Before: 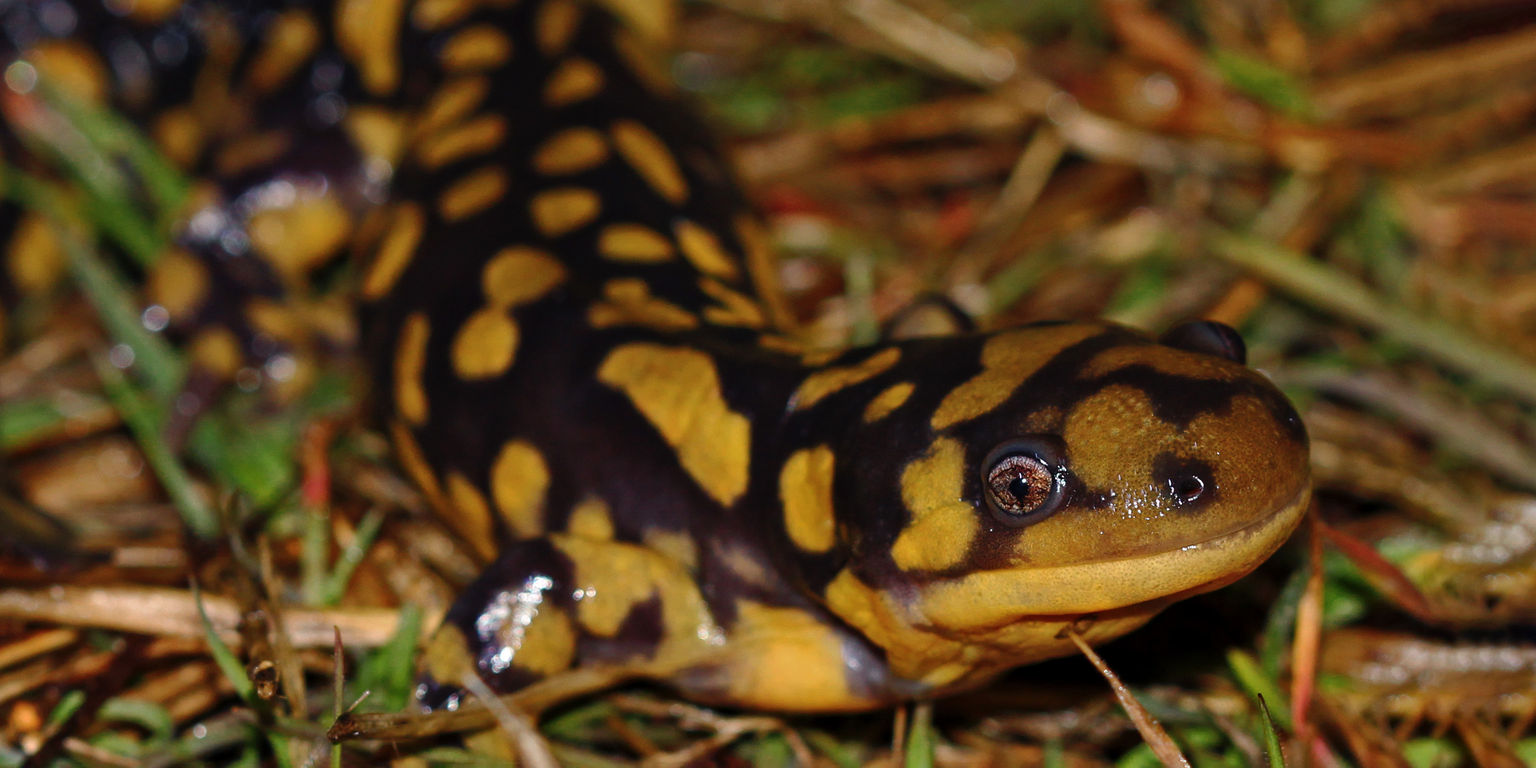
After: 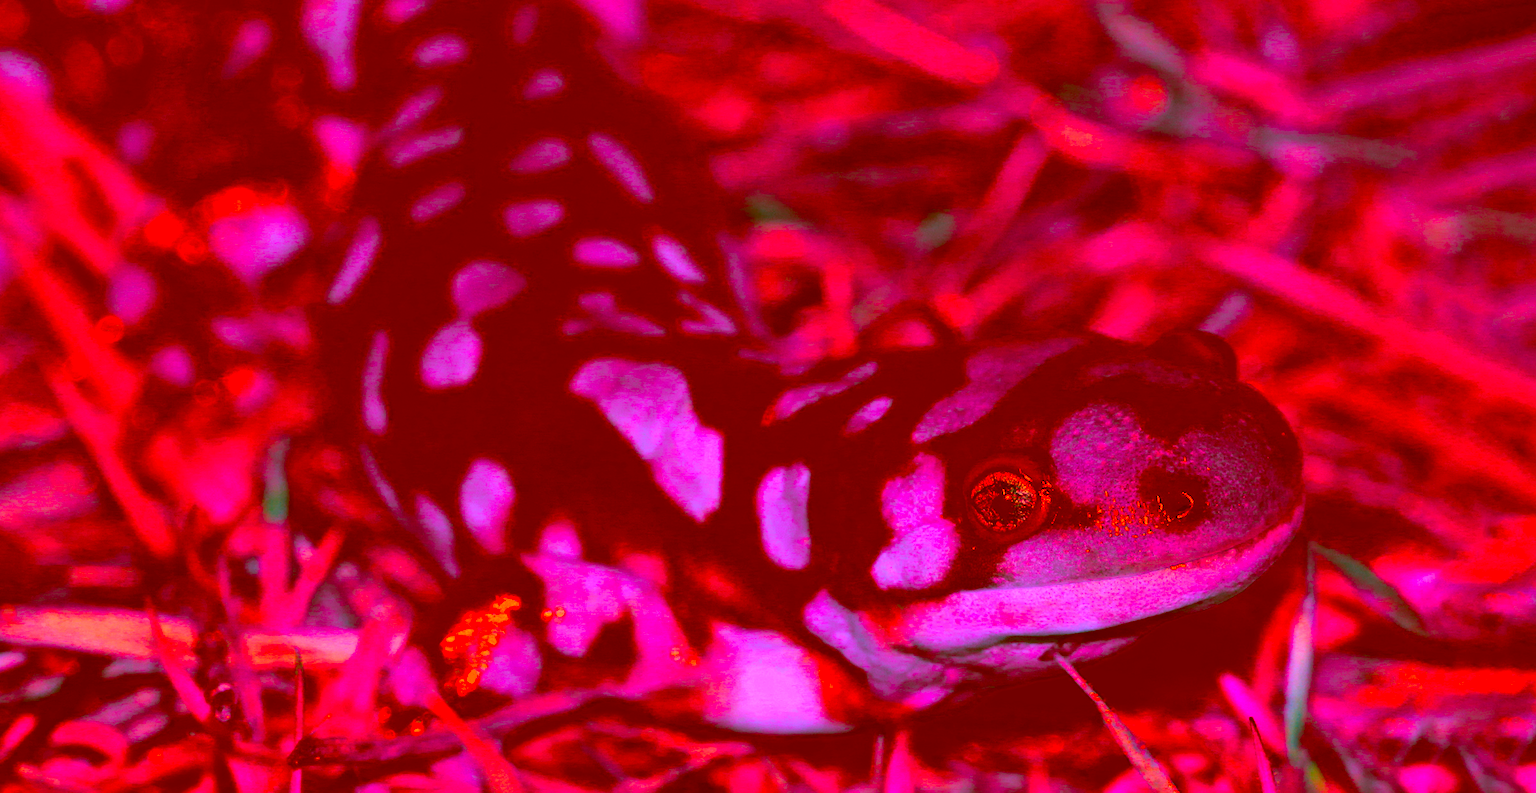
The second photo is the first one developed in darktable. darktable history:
color correction: highlights a* -39.68, highlights b* -40, shadows a* -40, shadows b* -40, saturation -3
crop and rotate: left 3.238%
